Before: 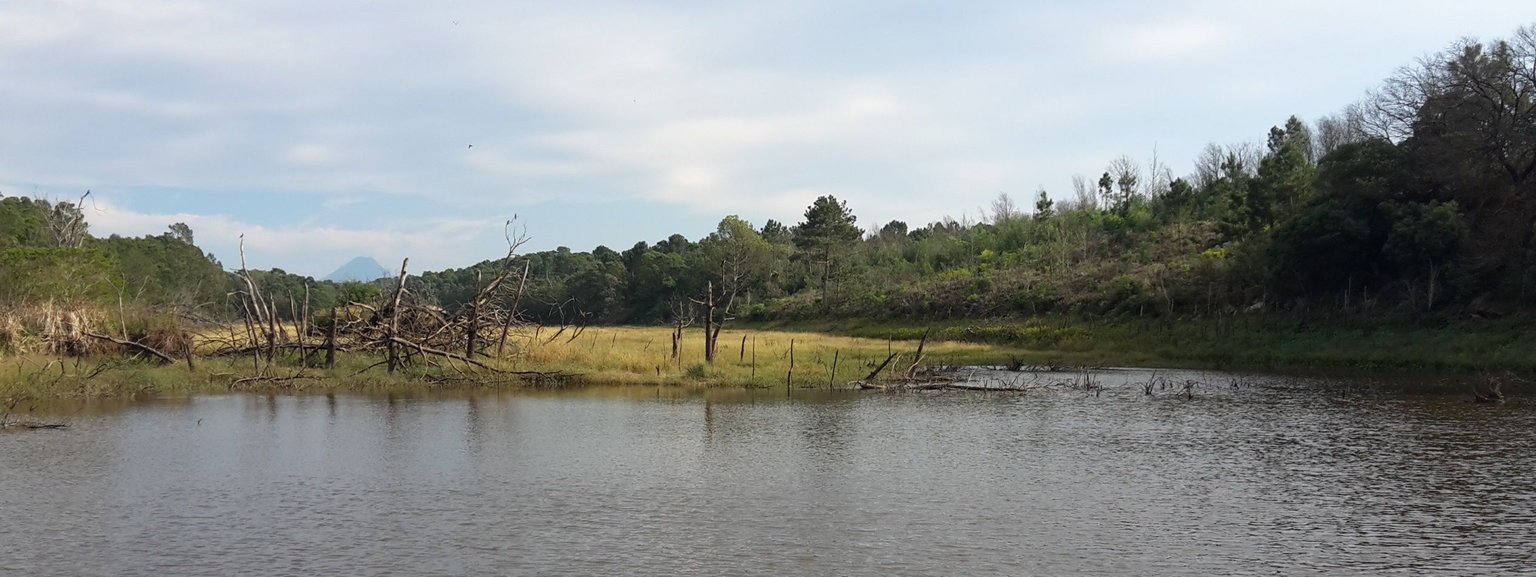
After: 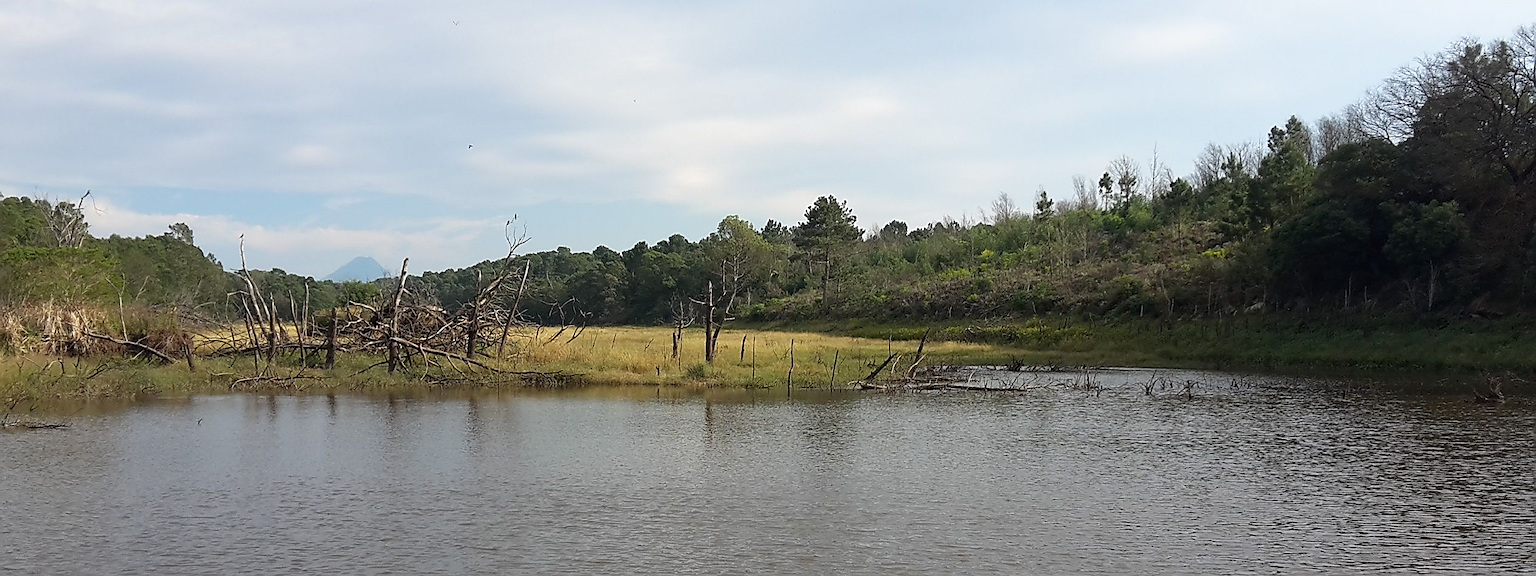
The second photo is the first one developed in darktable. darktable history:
sharpen: radius 1.418, amount 1.246, threshold 0.809
